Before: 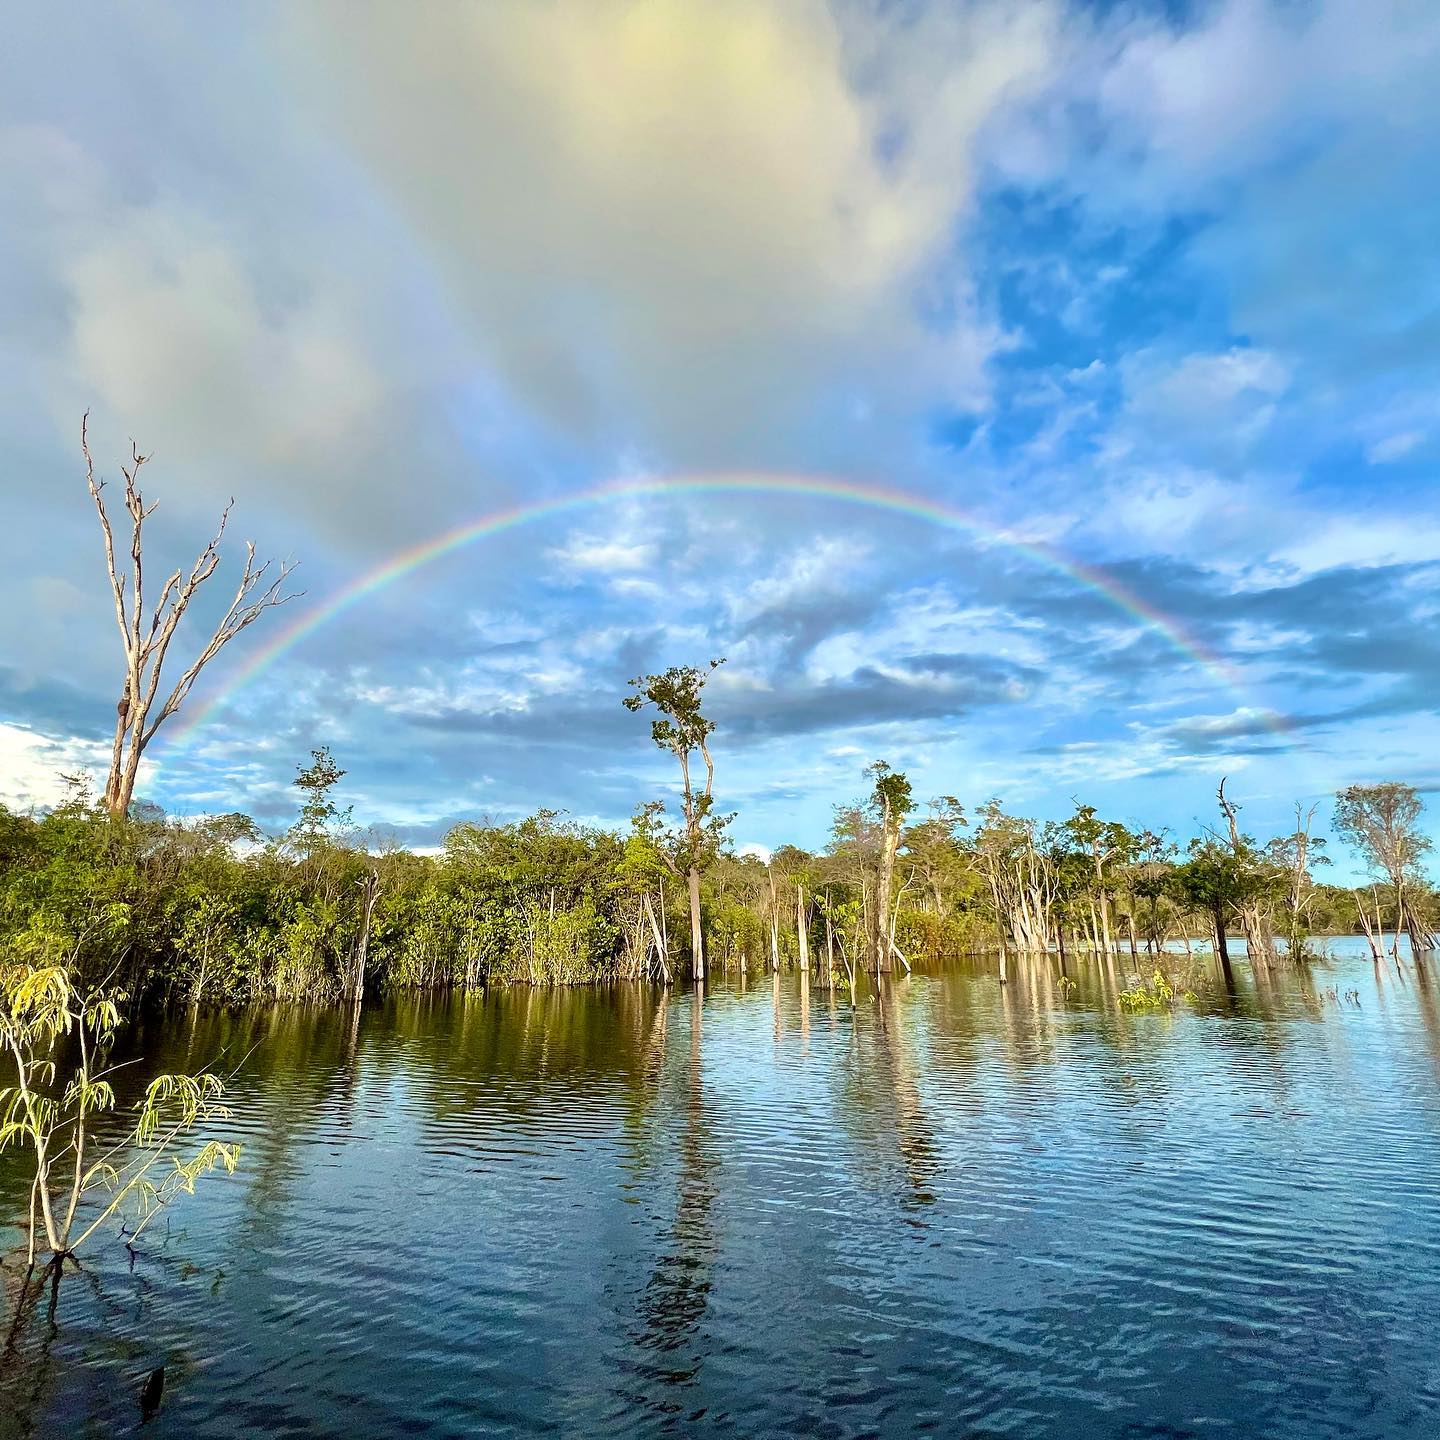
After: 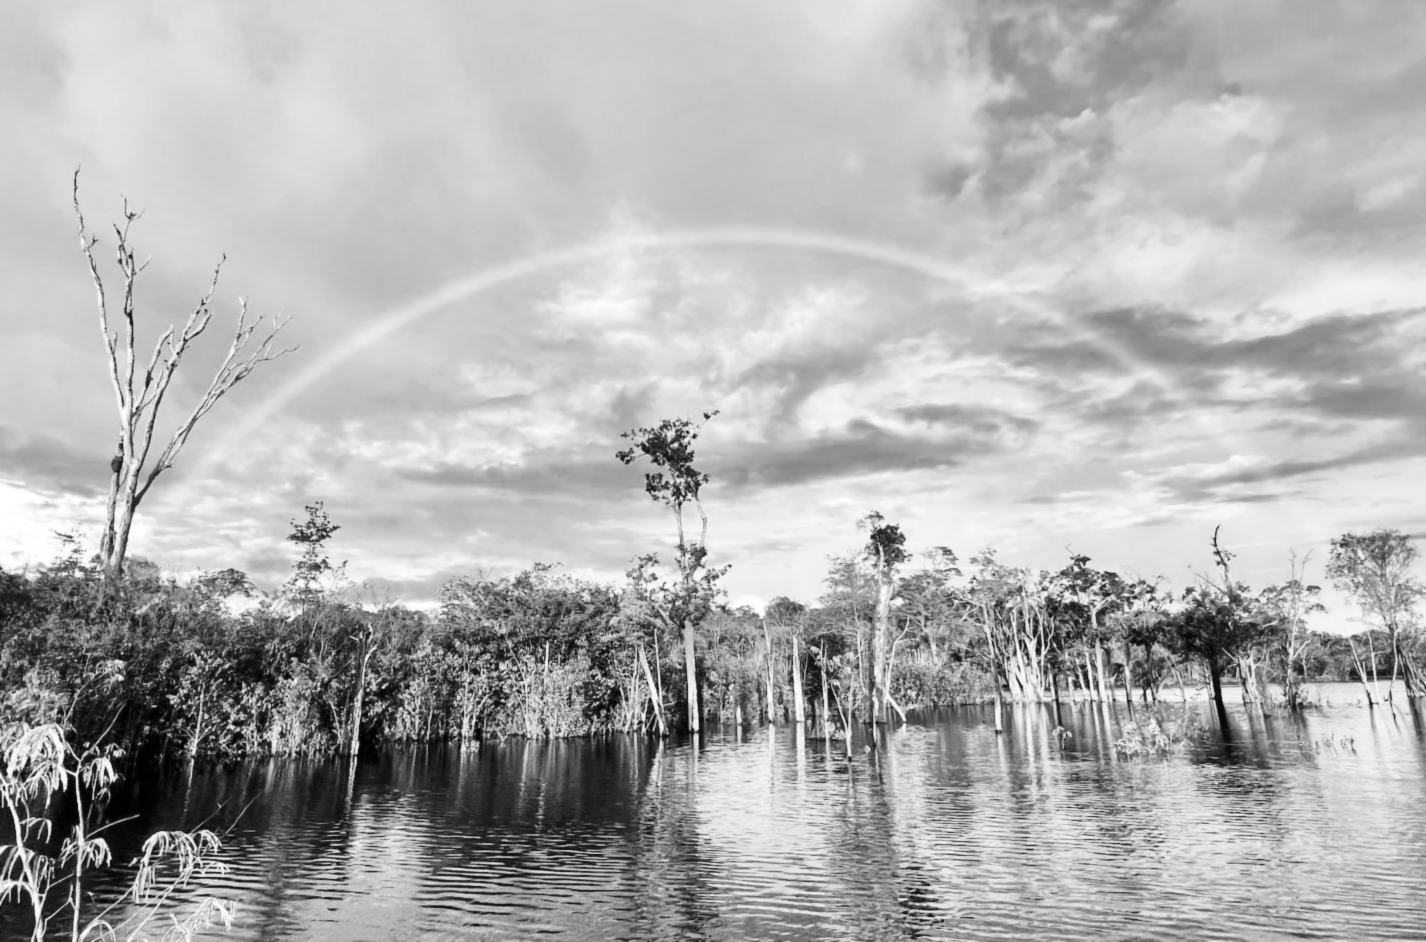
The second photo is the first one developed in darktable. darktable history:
crop: top 16.727%, bottom 16.727%
rotate and perspective: rotation -0.45°, automatic cropping original format, crop left 0.008, crop right 0.992, crop top 0.012, crop bottom 0.988
lowpass: radius 0.76, contrast 1.56, saturation 0, unbound 0
